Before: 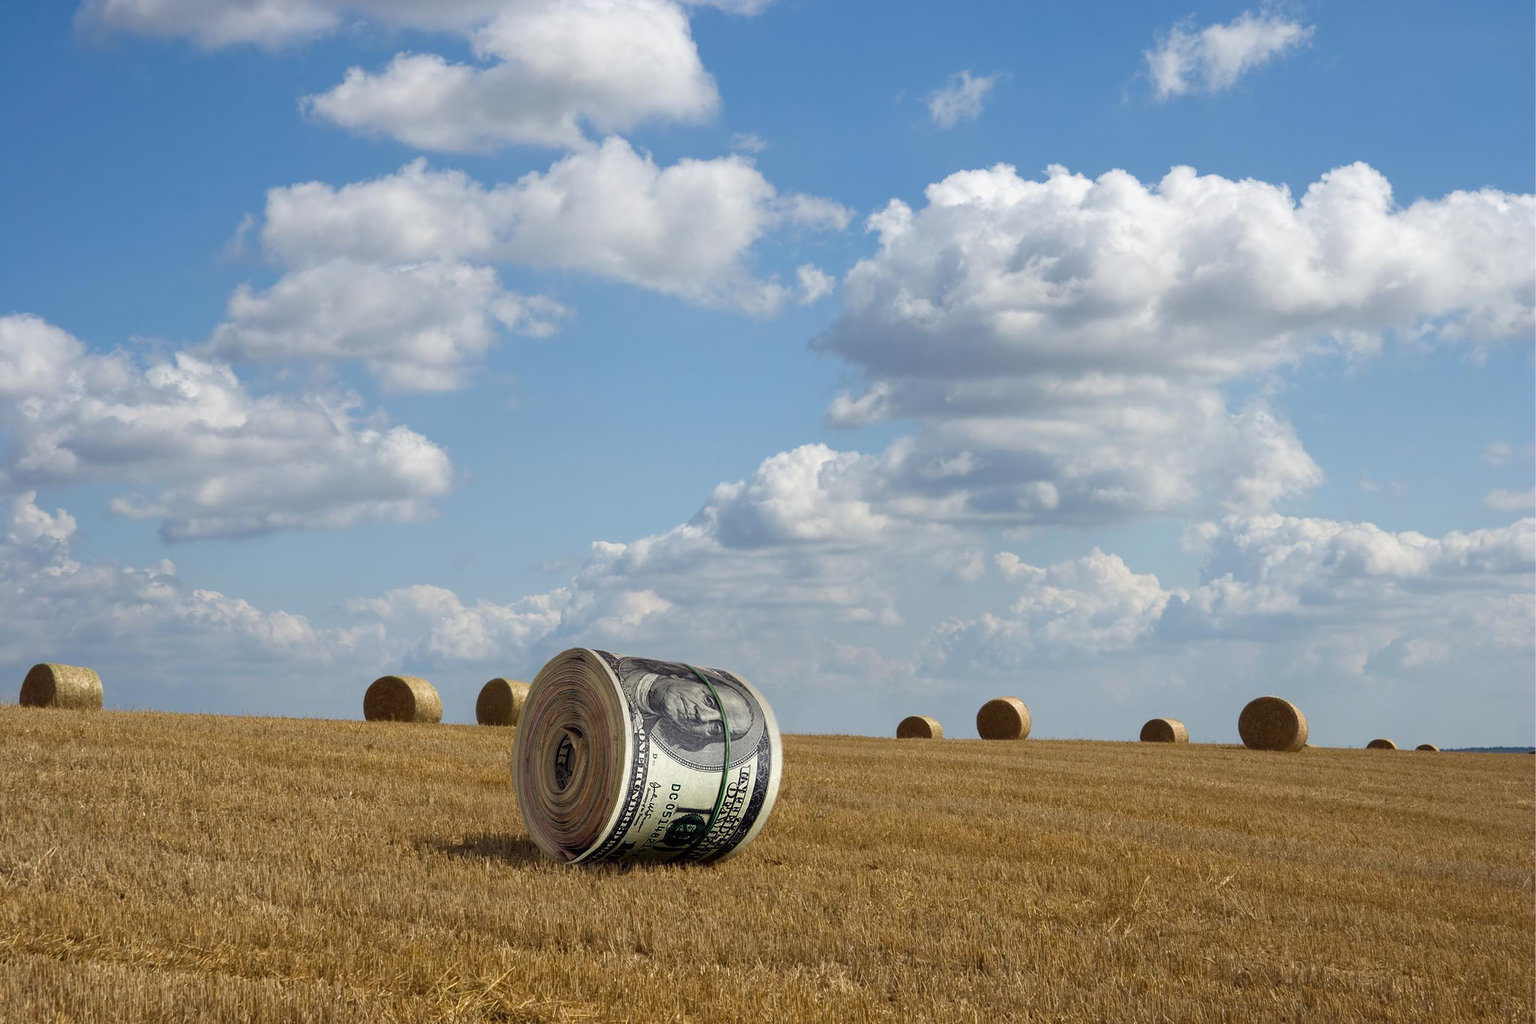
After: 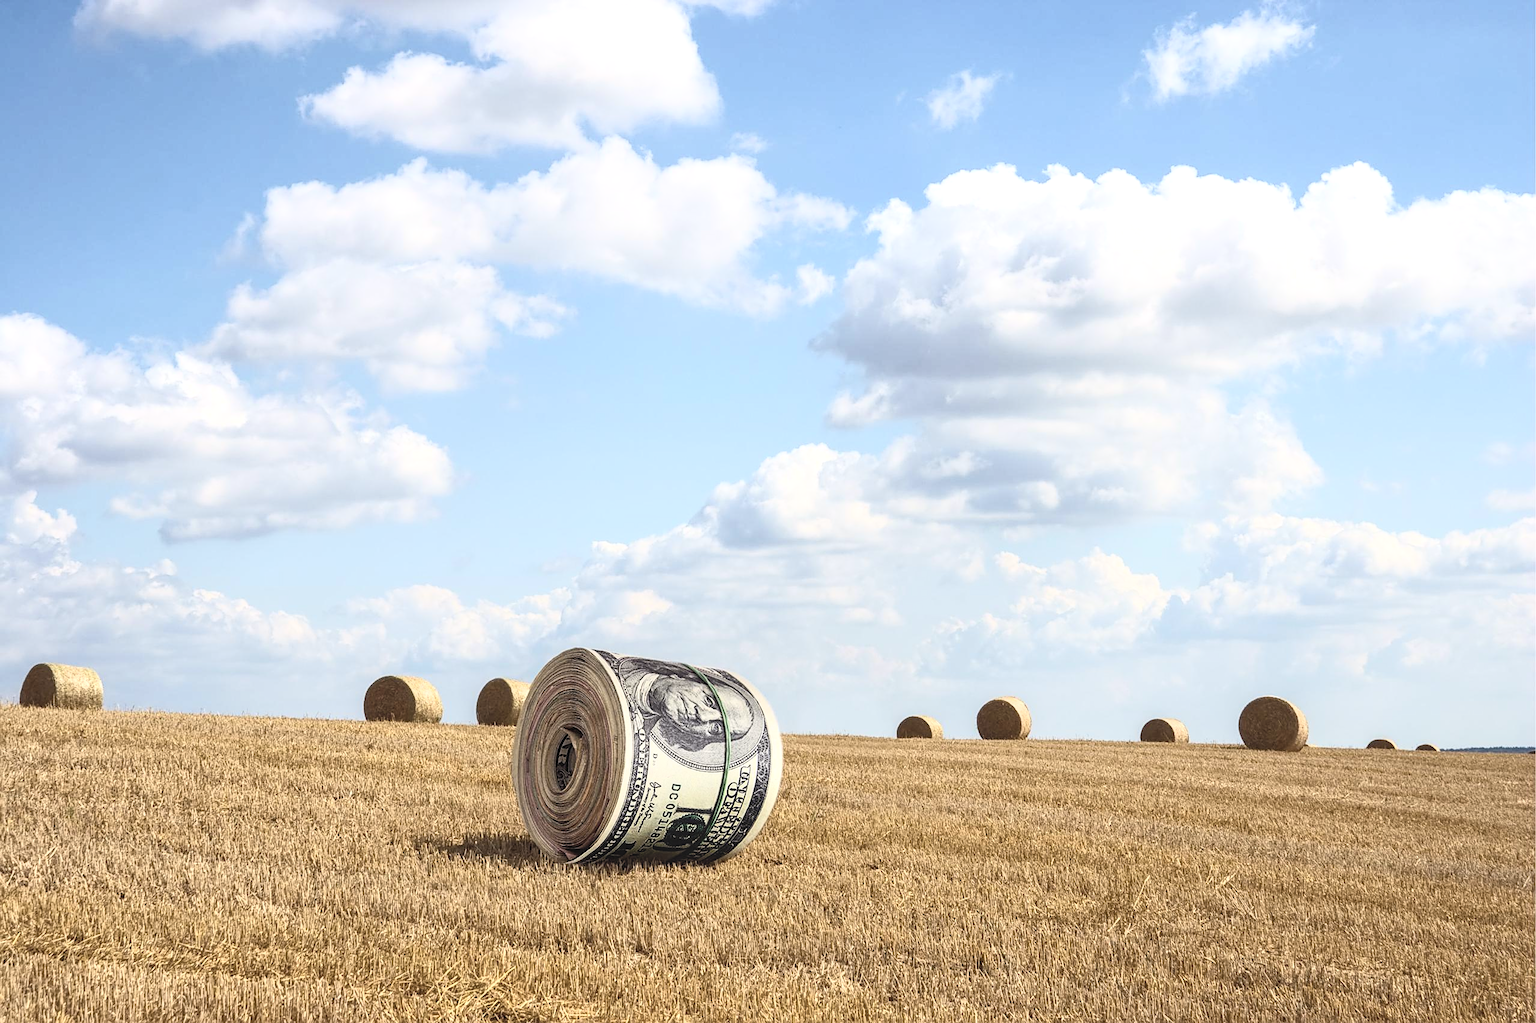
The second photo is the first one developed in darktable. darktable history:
local contrast: on, module defaults
sharpen: on, module defaults
contrast brightness saturation: contrast 0.43, brightness 0.56, saturation -0.19
color balance rgb: shadows lift › chroma 2%, shadows lift › hue 50°, power › hue 60°, highlights gain › chroma 1%, highlights gain › hue 60°, global offset › luminance 0.25%, global vibrance 30%
